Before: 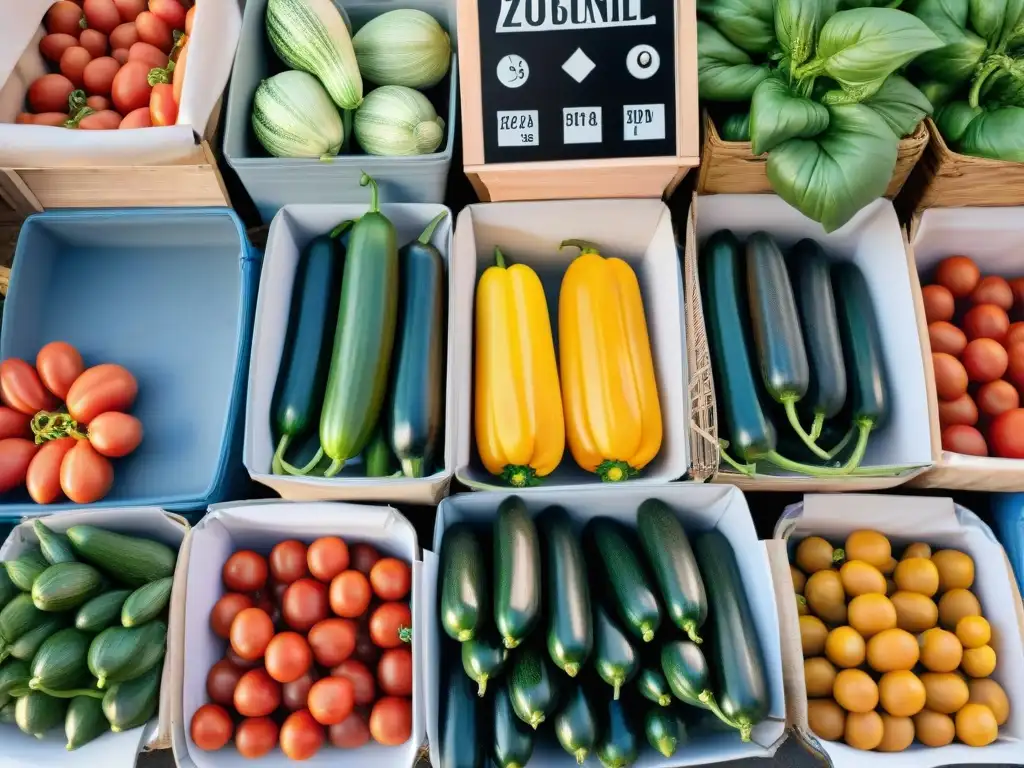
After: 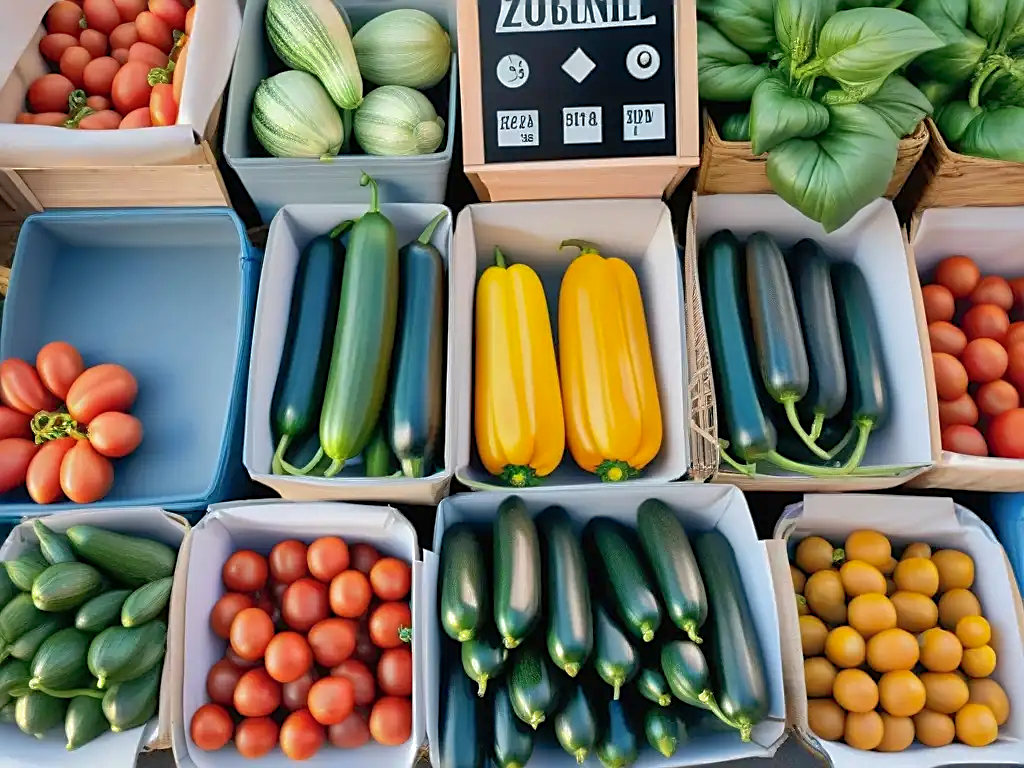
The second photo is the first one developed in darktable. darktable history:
sharpen: amount 0.497
shadows and highlights: on, module defaults
